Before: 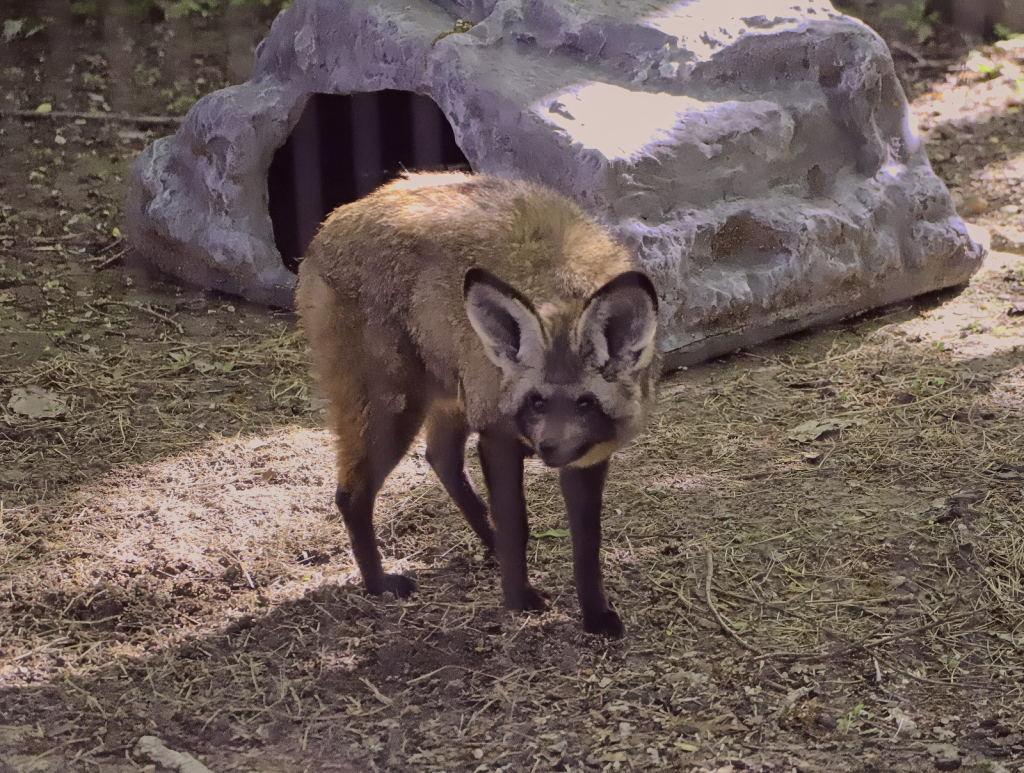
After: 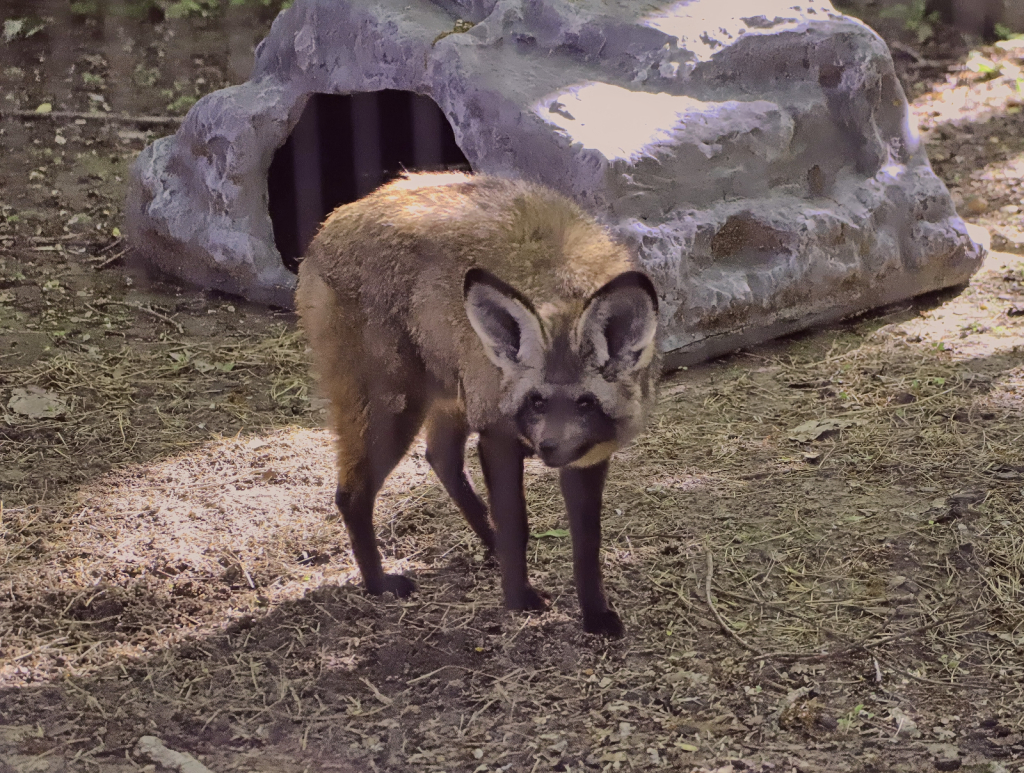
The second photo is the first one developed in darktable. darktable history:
shadows and highlights: soften with gaussian
tone equalizer: mask exposure compensation -0.515 EV
